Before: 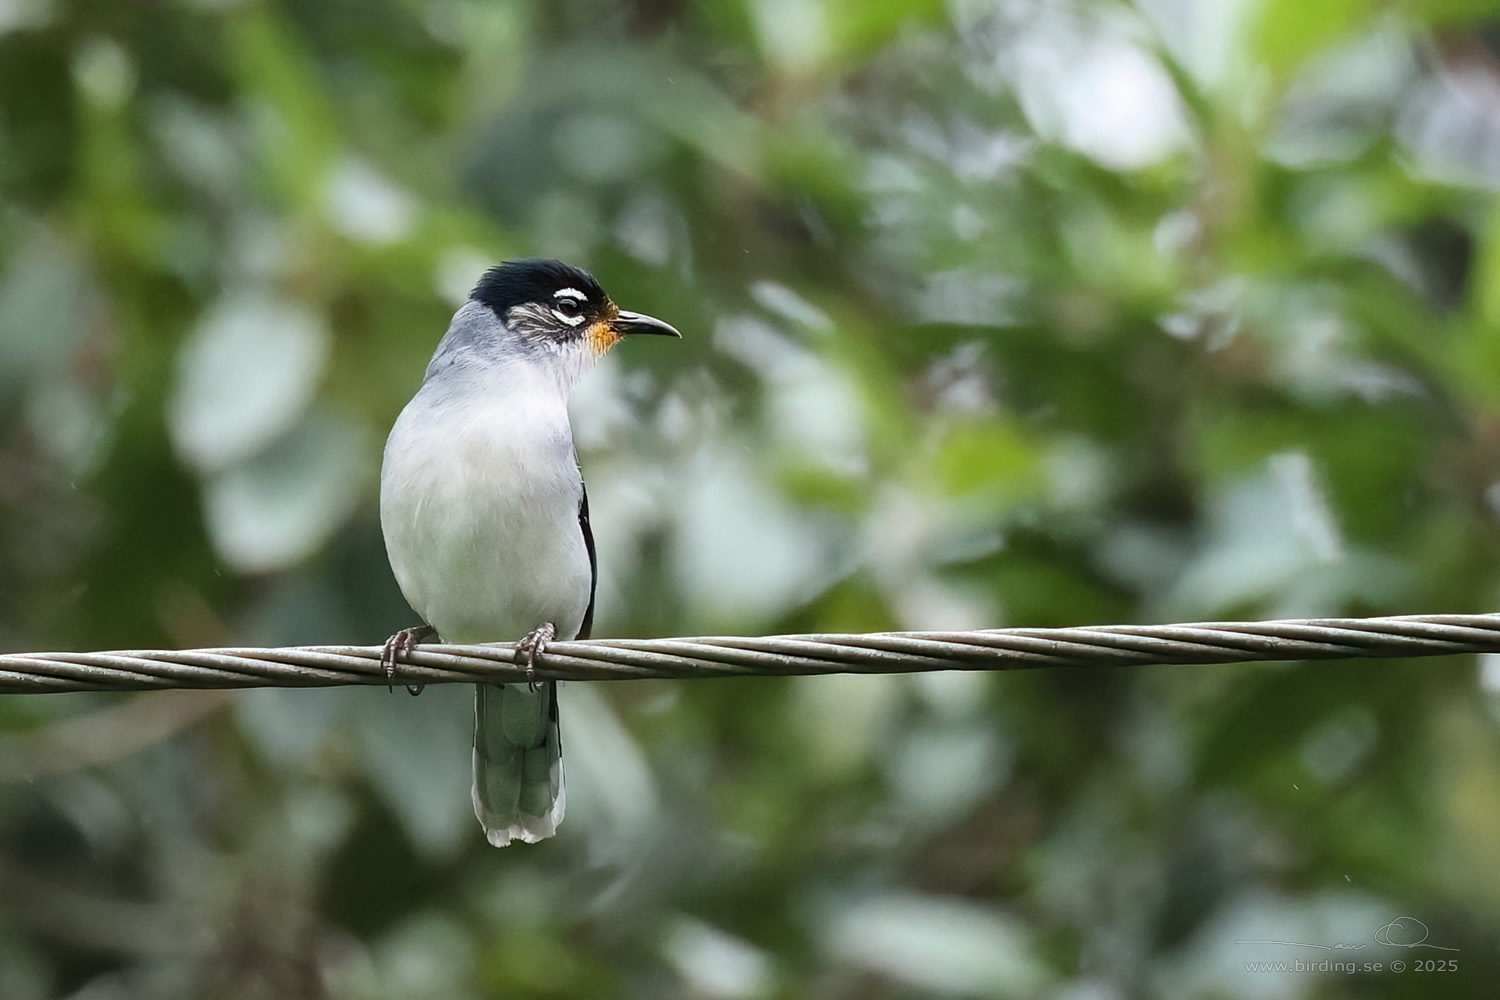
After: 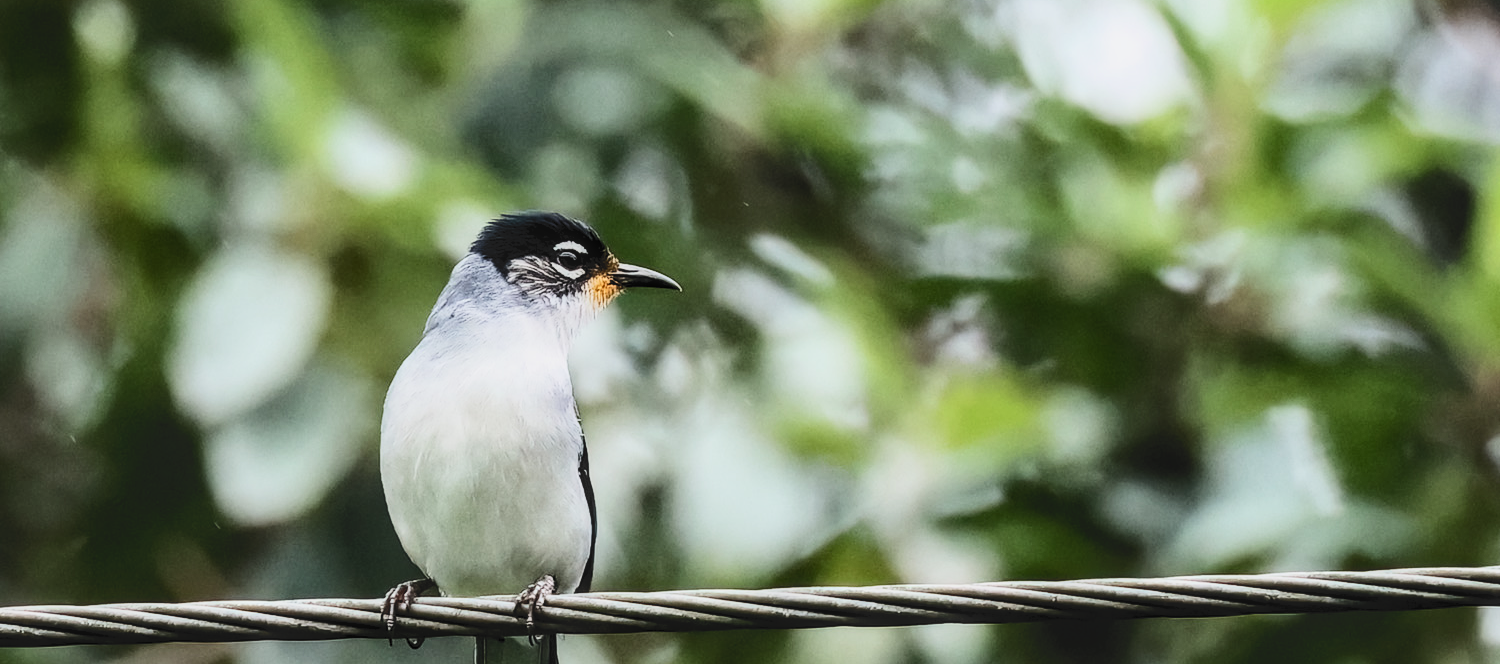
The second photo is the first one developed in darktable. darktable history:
filmic rgb: black relative exposure -5.04 EV, white relative exposure 3.96 EV, hardness 2.89, contrast 1.3
tone curve: curves: ch0 [(0, 0) (0.003, 0.077) (0.011, 0.089) (0.025, 0.105) (0.044, 0.122) (0.069, 0.134) (0.1, 0.151) (0.136, 0.171) (0.177, 0.198) (0.224, 0.23) (0.277, 0.273) (0.335, 0.343) (0.399, 0.422) (0.468, 0.508) (0.543, 0.601) (0.623, 0.695) (0.709, 0.782) (0.801, 0.866) (0.898, 0.934) (1, 1)], color space Lab, independent channels, preserve colors none
local contrast: on, module defaults
crop and rotate: top 4.781%, bottom 28.737%
